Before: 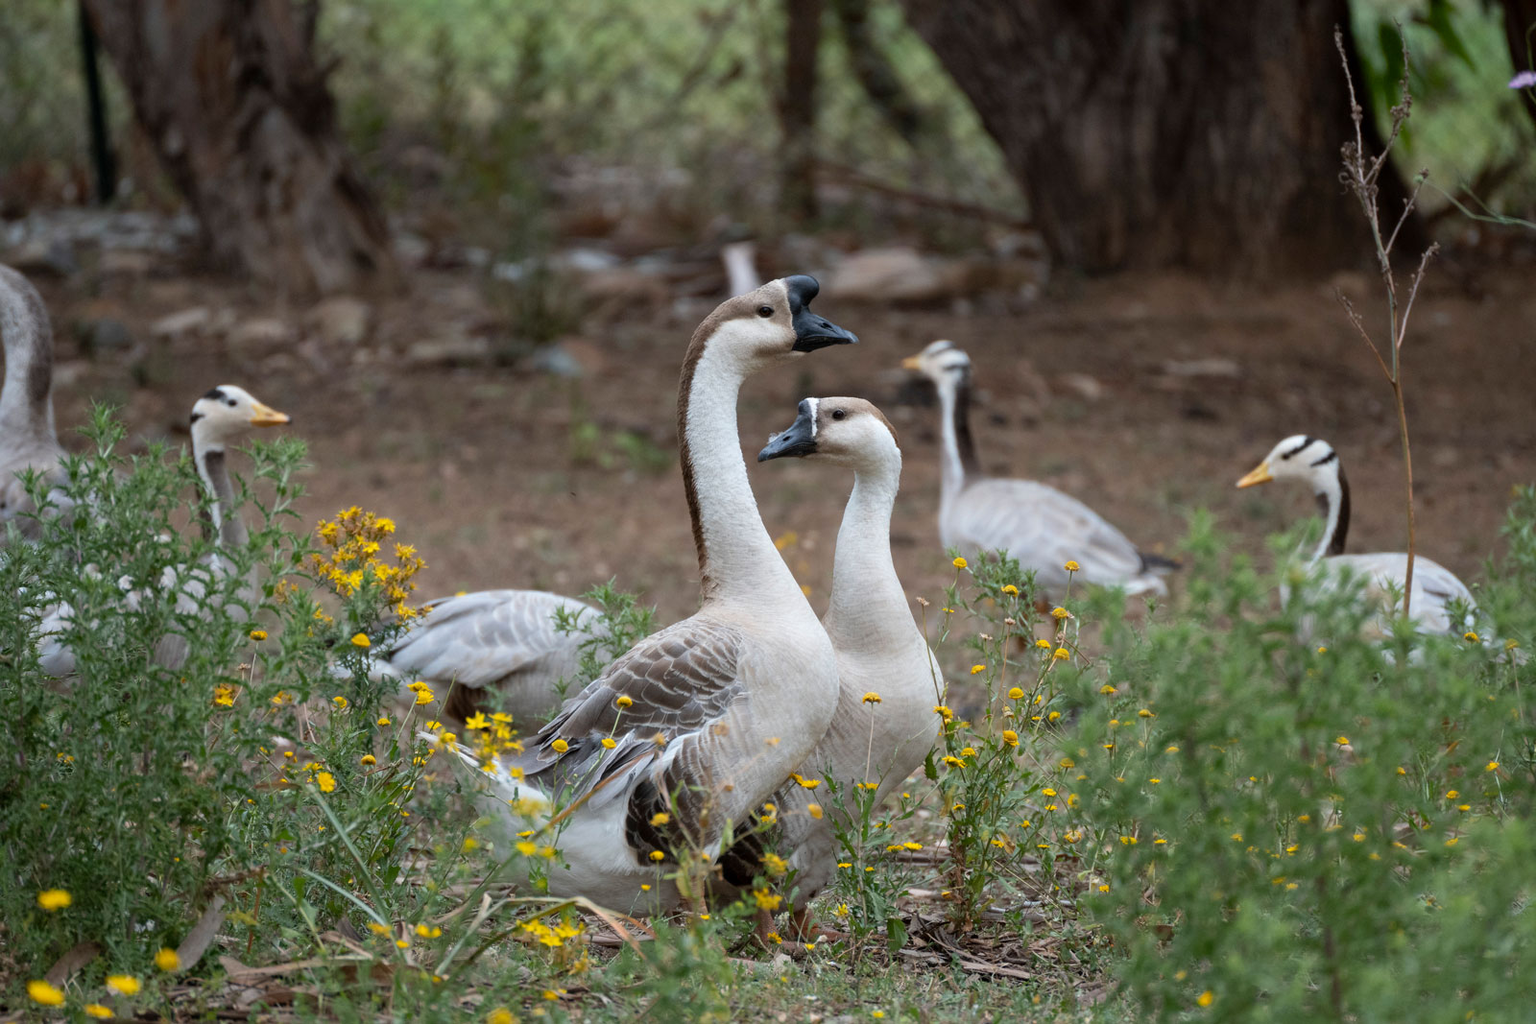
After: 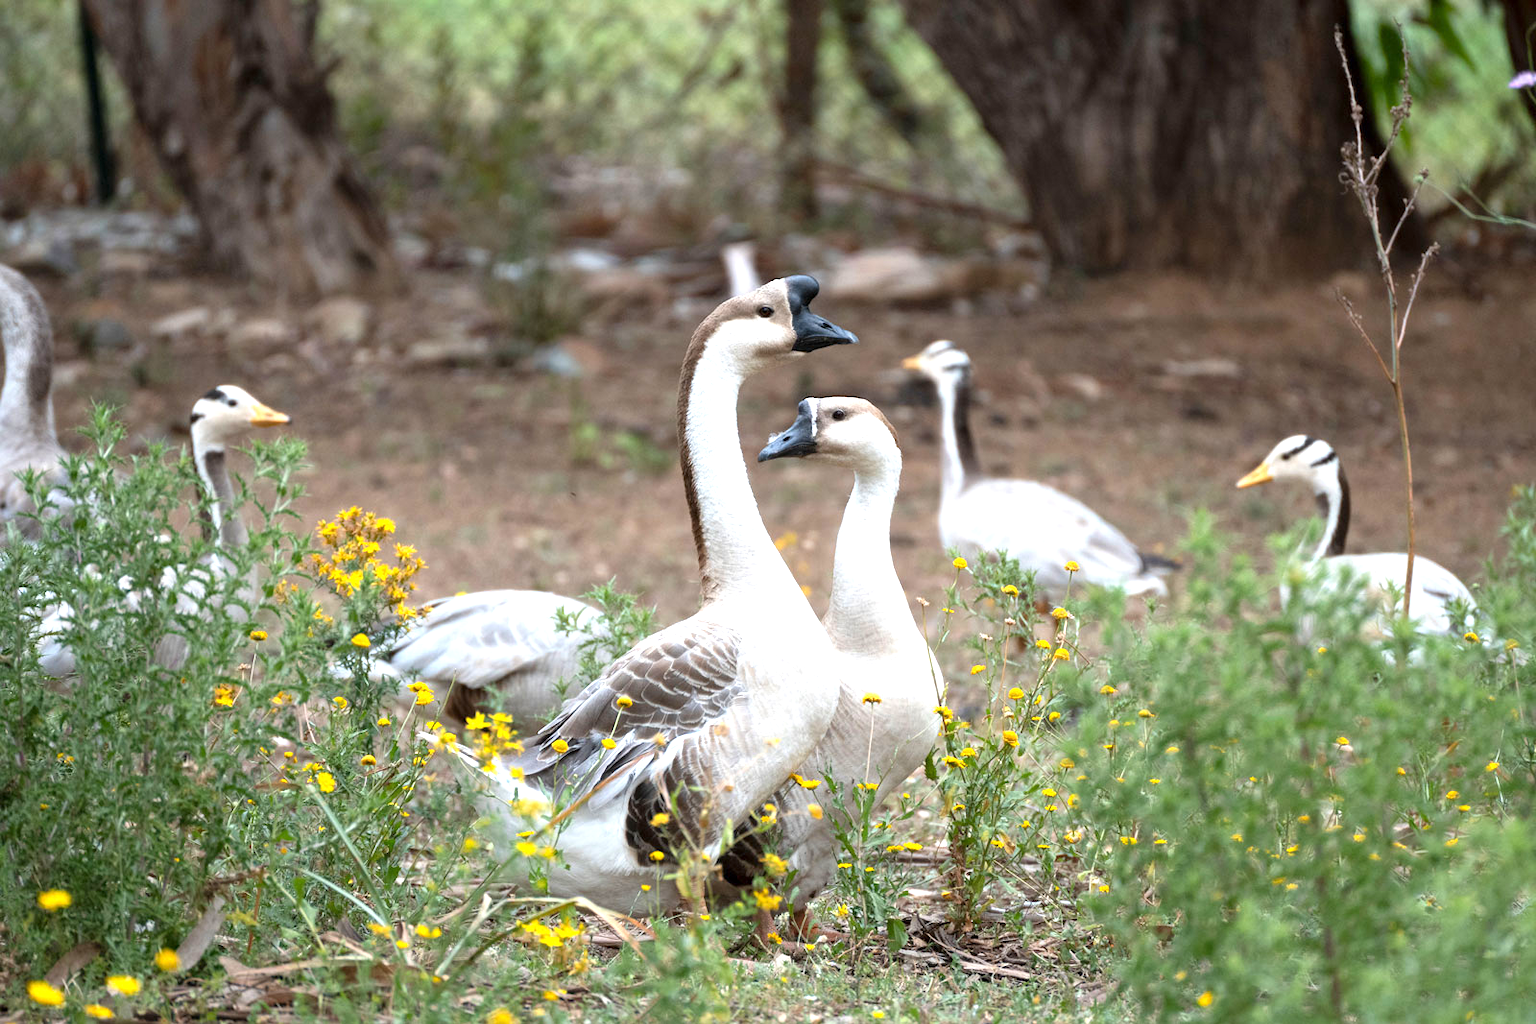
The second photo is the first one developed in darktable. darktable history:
tone equalizer: on, module defaults
exposure: exposure 1.09 EV, compensate highlight preservation false
